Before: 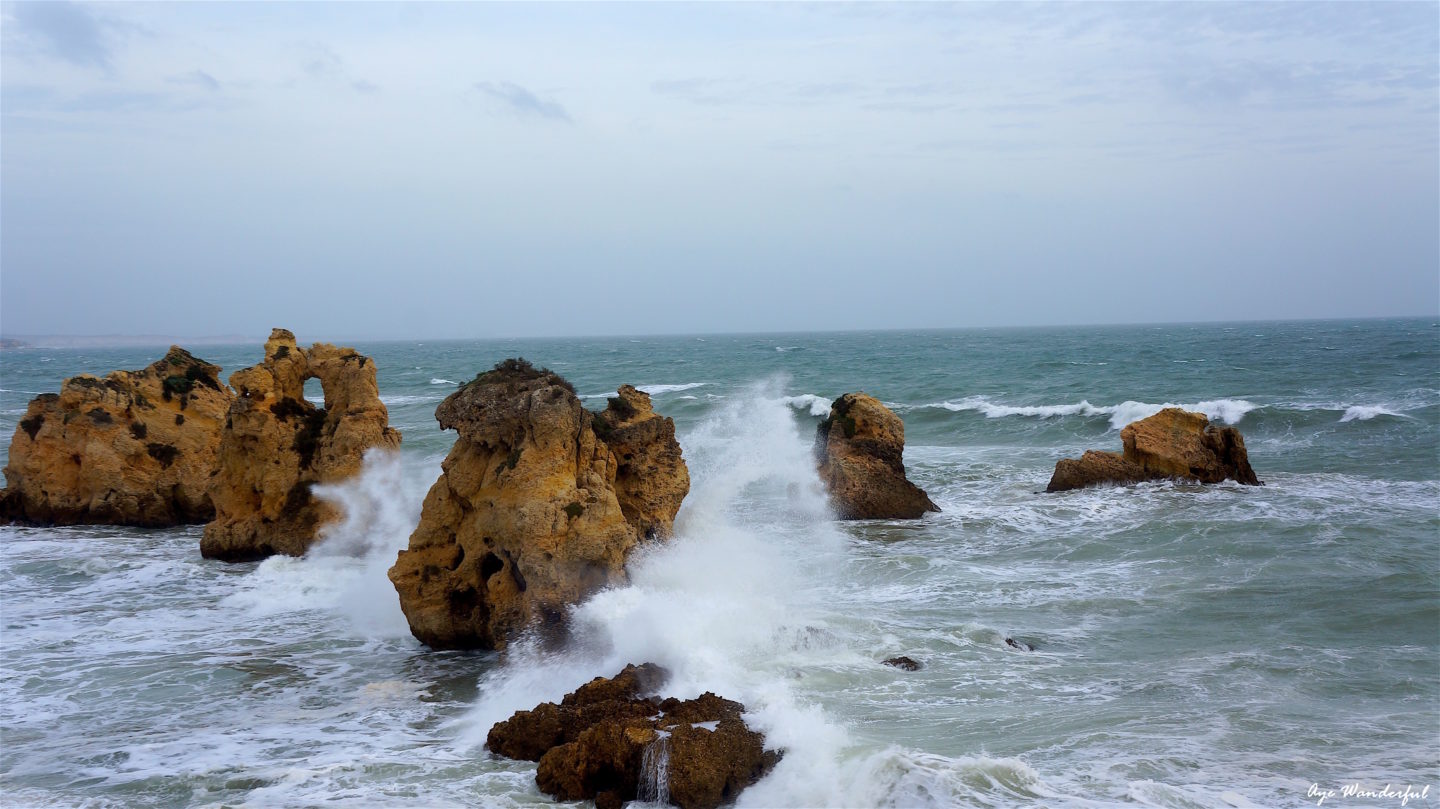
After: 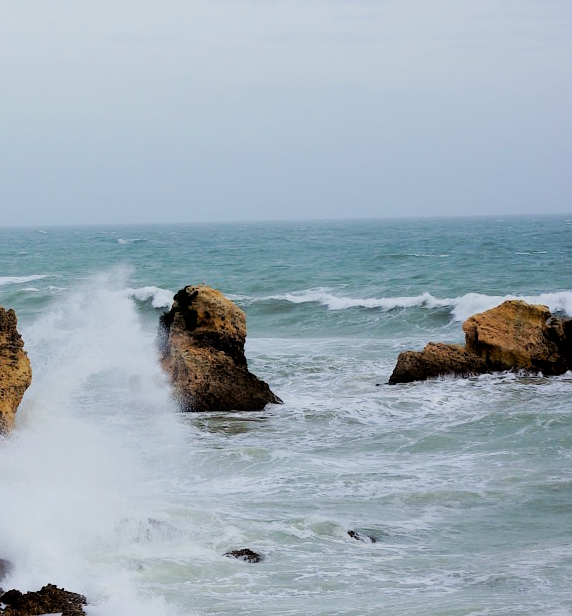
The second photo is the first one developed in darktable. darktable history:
crop: left 45.721%, top 13.393%, right 14.118%, bottom 10.01%
exposure: black level correction 0.001, exposure 0.5 EV, compensate exposure bias true, compensate highlight preservation false
filmic rgb: black relative exposure -4.14 EV, white relative exposure 5.1 EV, hardness 2.11, contrast 1.165
